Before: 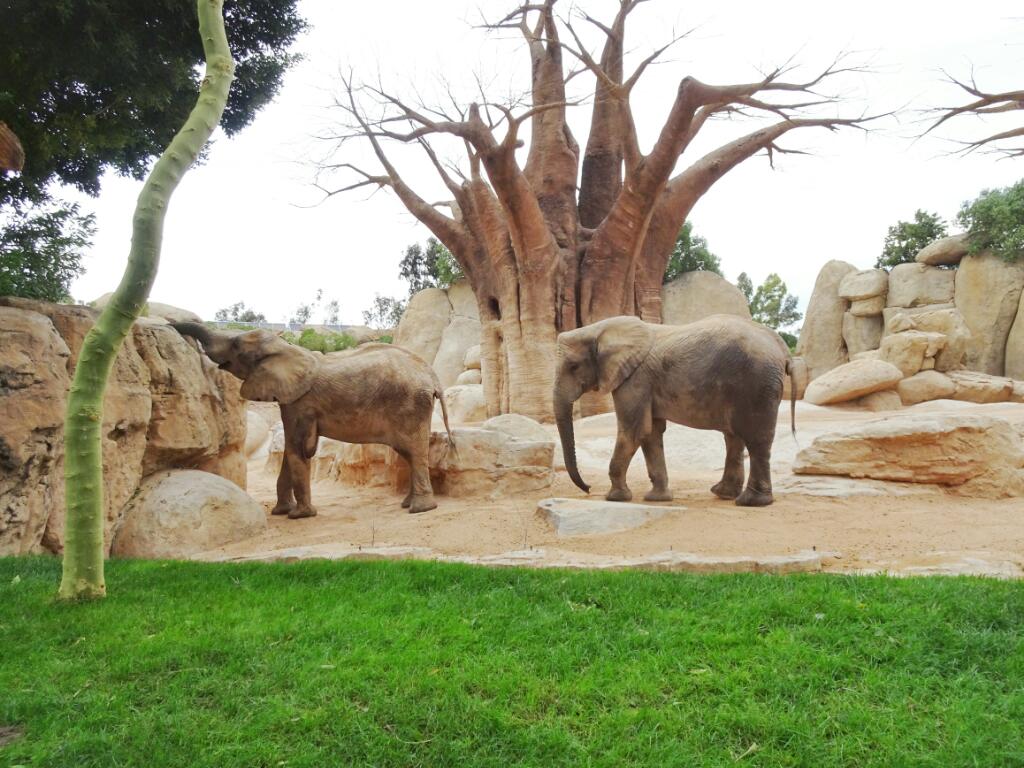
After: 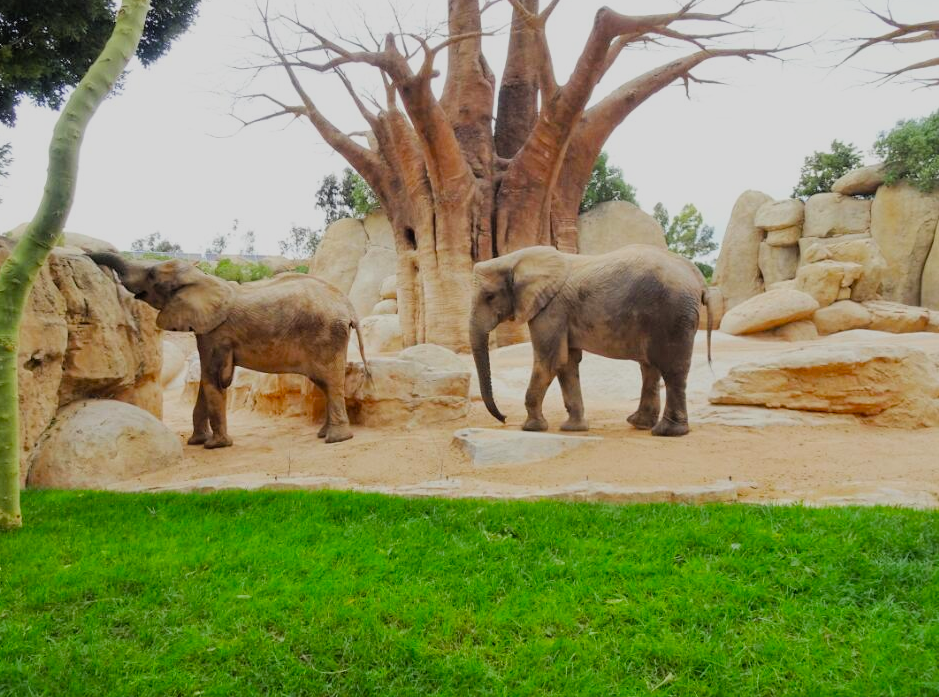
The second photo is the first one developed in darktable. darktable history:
filmic rgb: black relative exposure -7.75 EV, white relative exposure 4.4 EV, threshold 3 EV, hardness 3.76, latitude 38.11%, contrast 0.966, highlights saturation mix 10%, shadows ↔ highlights balance 4.59%, color science v4 (2020), enable highlight reconstruction true
crop and rotate: left 8.262%, top 9.226%
